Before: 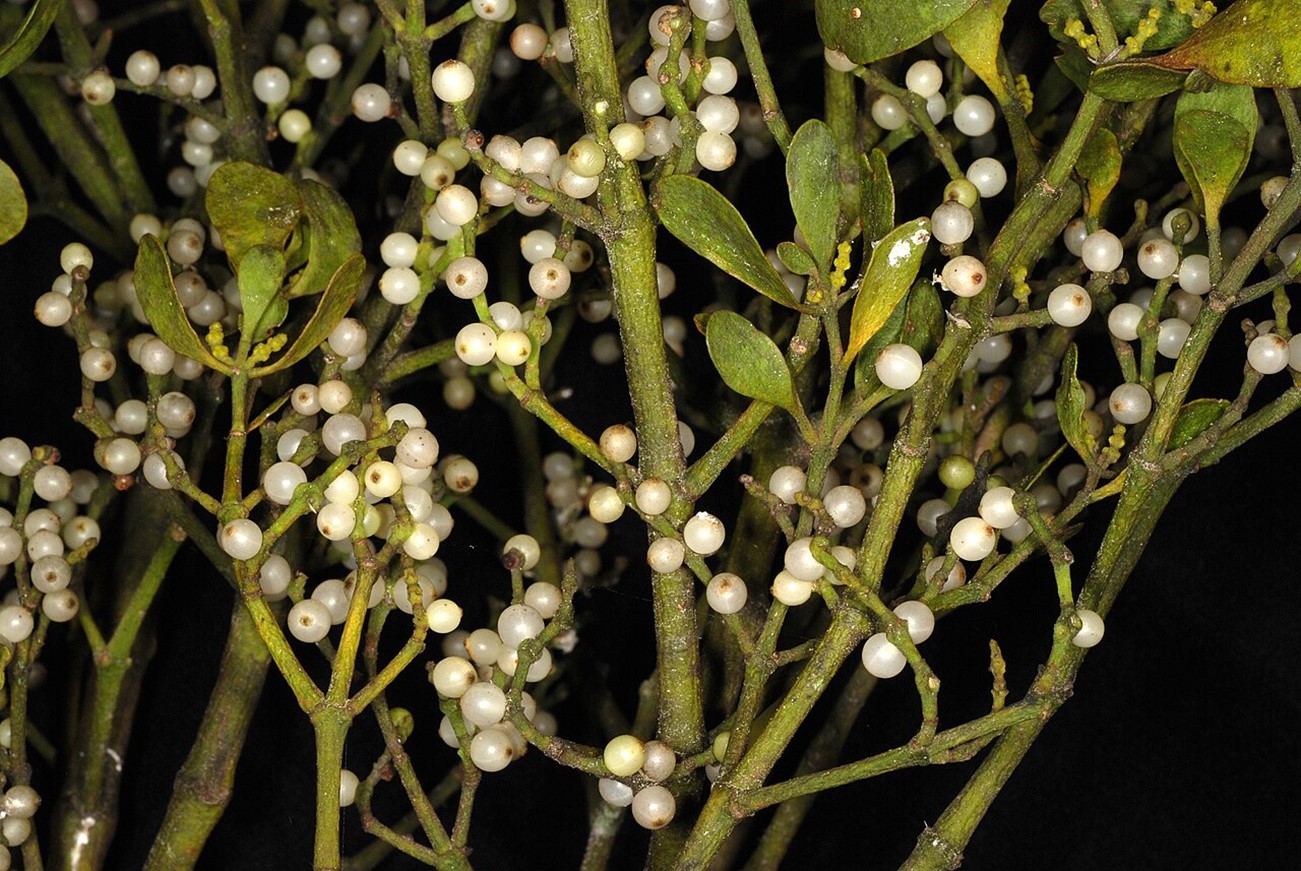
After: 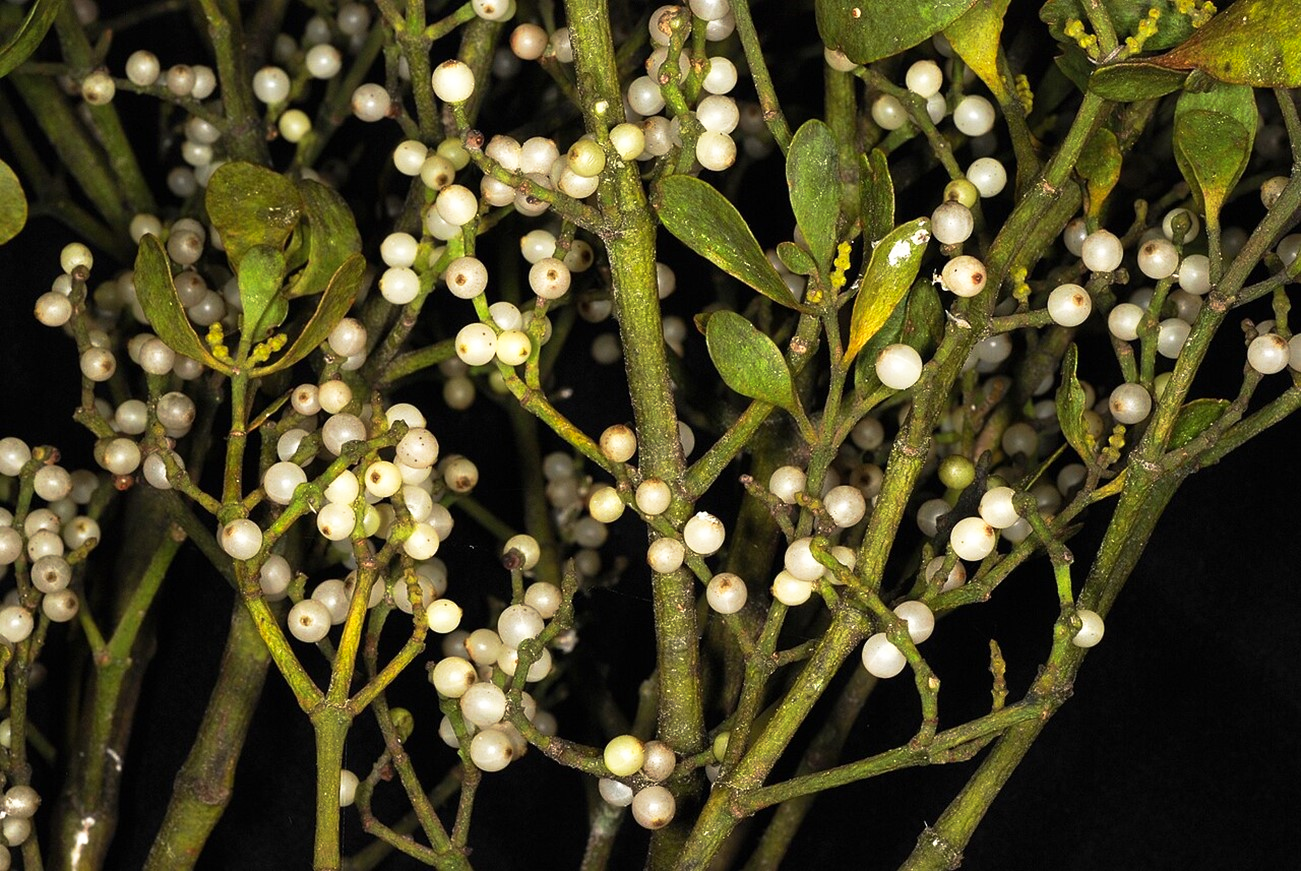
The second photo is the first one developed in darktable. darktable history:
base curve: curves: ch0 [(0, 0) (0.257, 0.25) (0.482, 0.586) (0.757, 0.871) (1, 1)], preserve colors none
